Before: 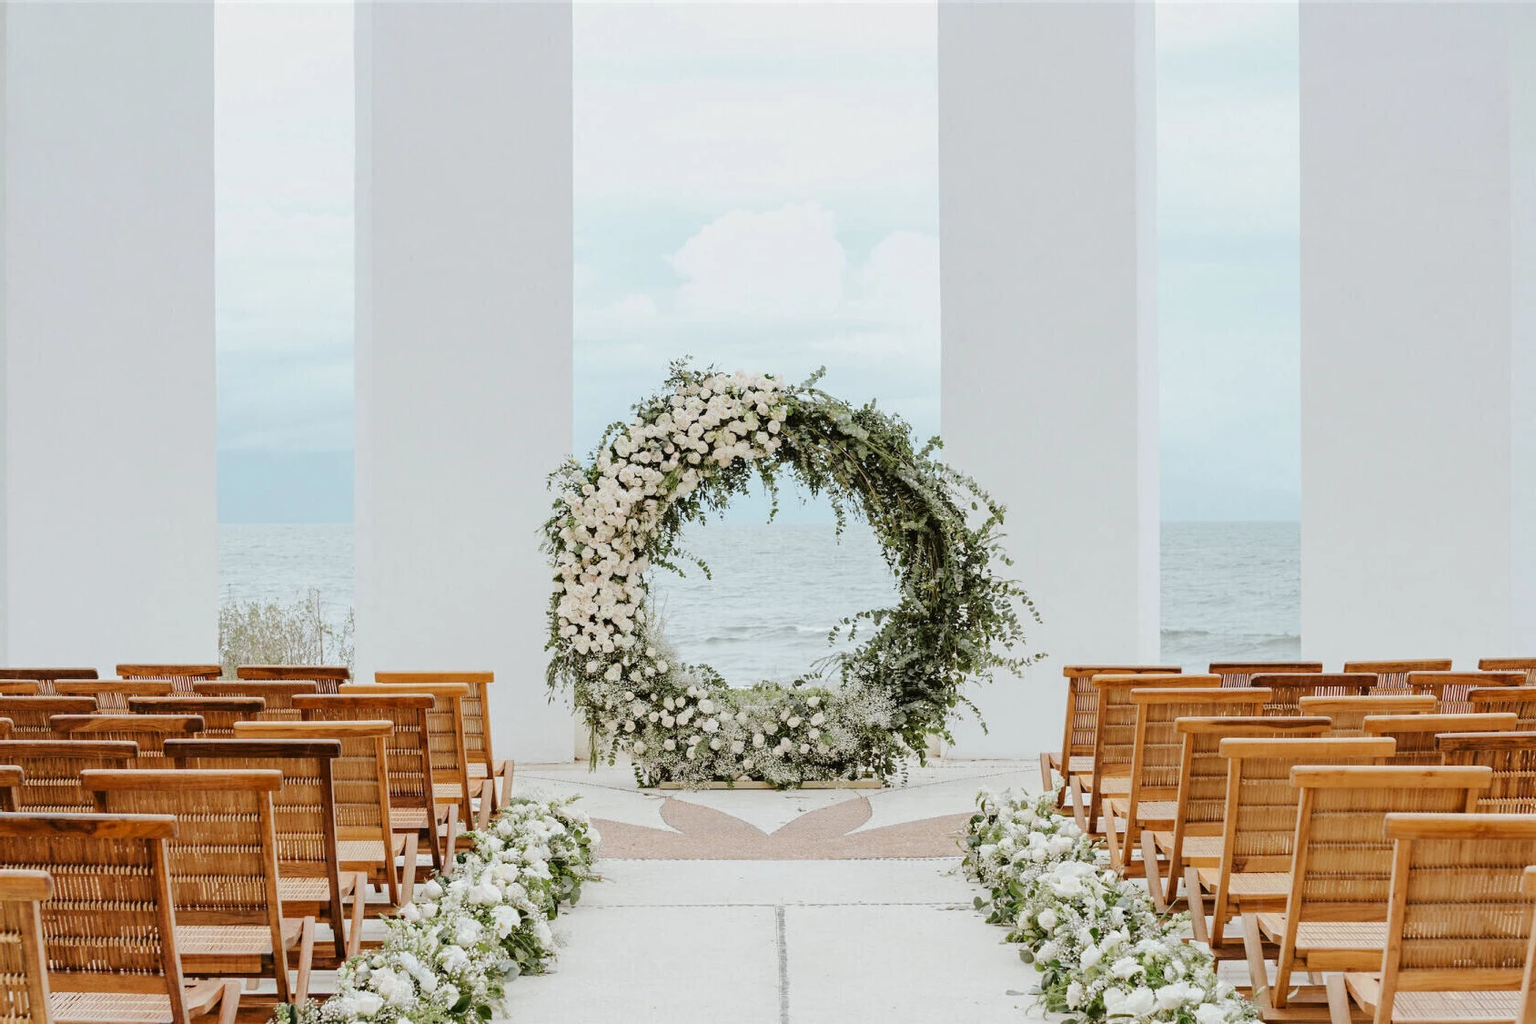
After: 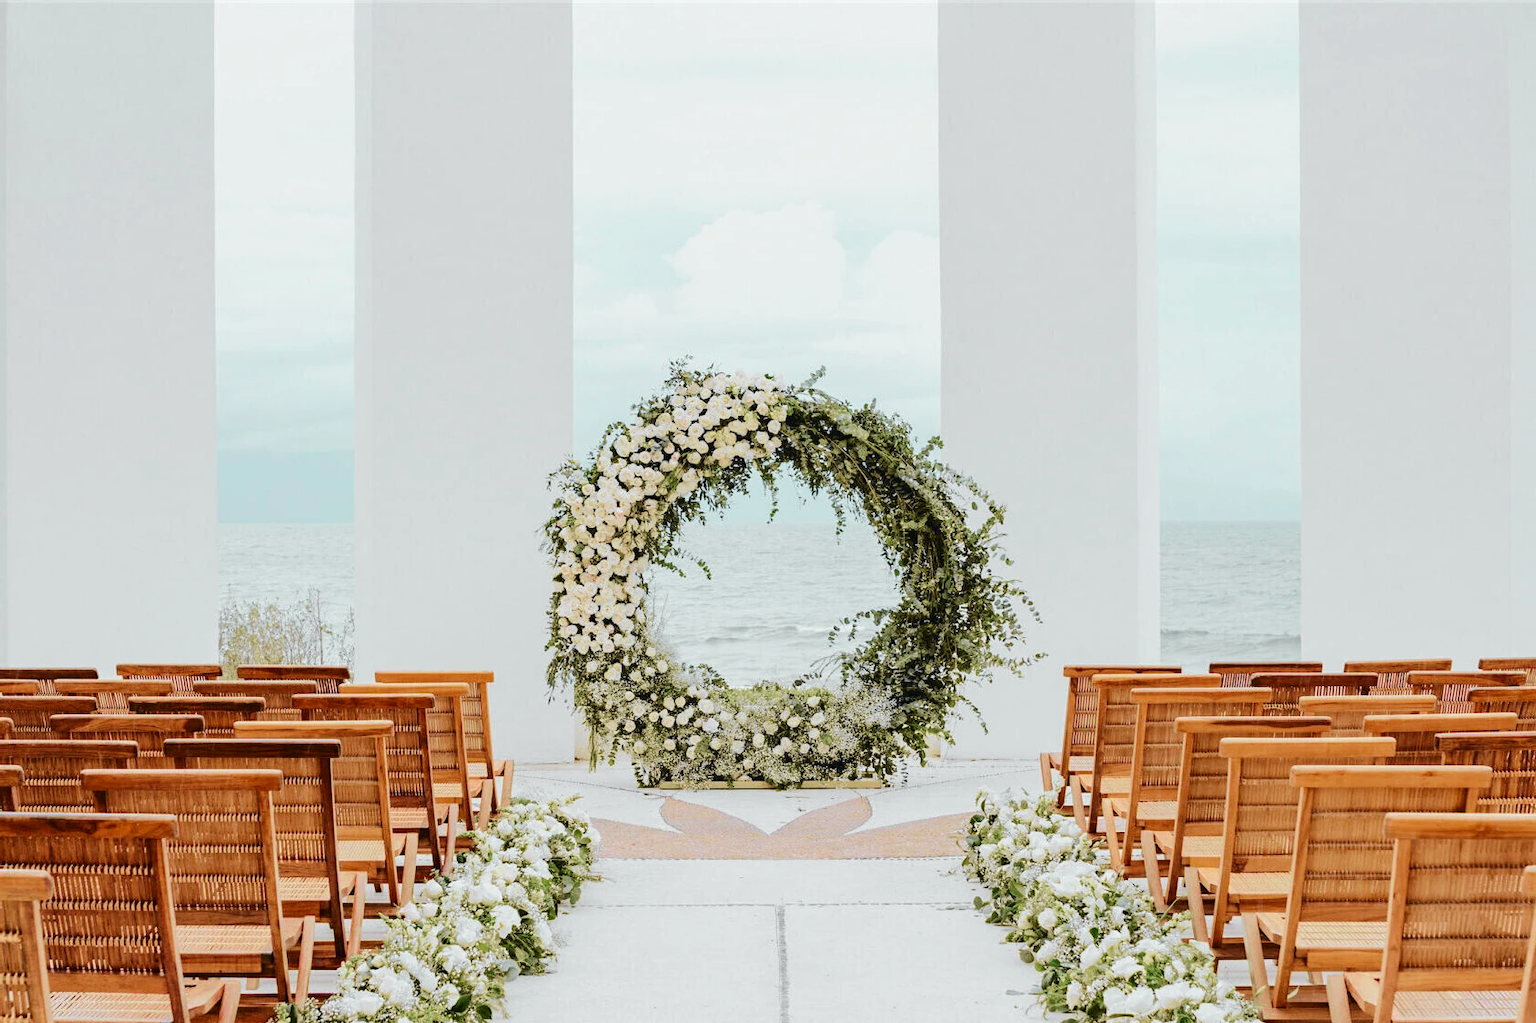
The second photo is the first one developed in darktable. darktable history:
tone curve: curves: ch0 [(0, 0.015) (0.037, 0.032) (0.131, 0.113) (0.275, 0.26) (0.497, 0.531) (0.617, 0.663) (0.704, 0.748) (0.813, 0.842) (0.911, 0.931) (0.997, 1)]; ch1 [(0, 0) (0.301, 0.3) (0.444, 0.438) (0.493, 0.494) (0.501, 0.499) (0.534, 0.543) (0.582, 0.605) (0.658, 0.687) (0.746, 0.79) (1, 1)]; ch2 [(0, 0) (0.246, 0.234) (0.36, 0.356) (0.415, 0.426) (0.476, 0.492) (0.502, 0.499) (0.525, 0.513) (0.533, 0.534) (0.586, 0.598) (0.634, 0.643) (0.706, 0.717) (0.853, 0.83) (1, 0.951)], color space Lab, independent channels, preserve colors none
velvia: on, module defaults
